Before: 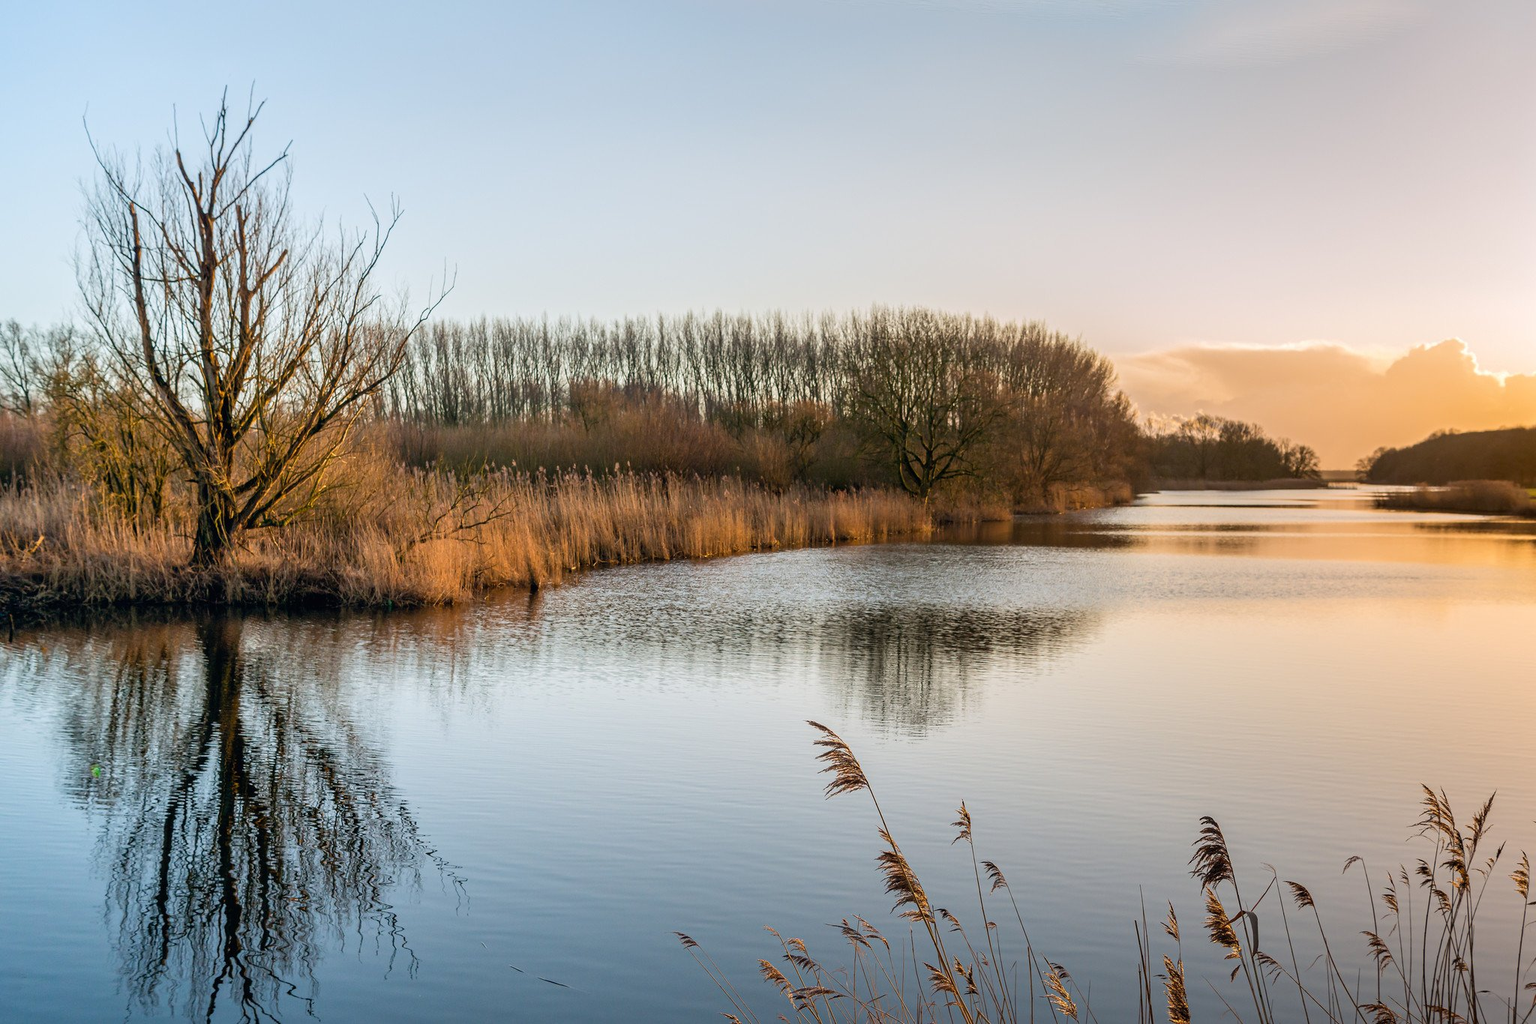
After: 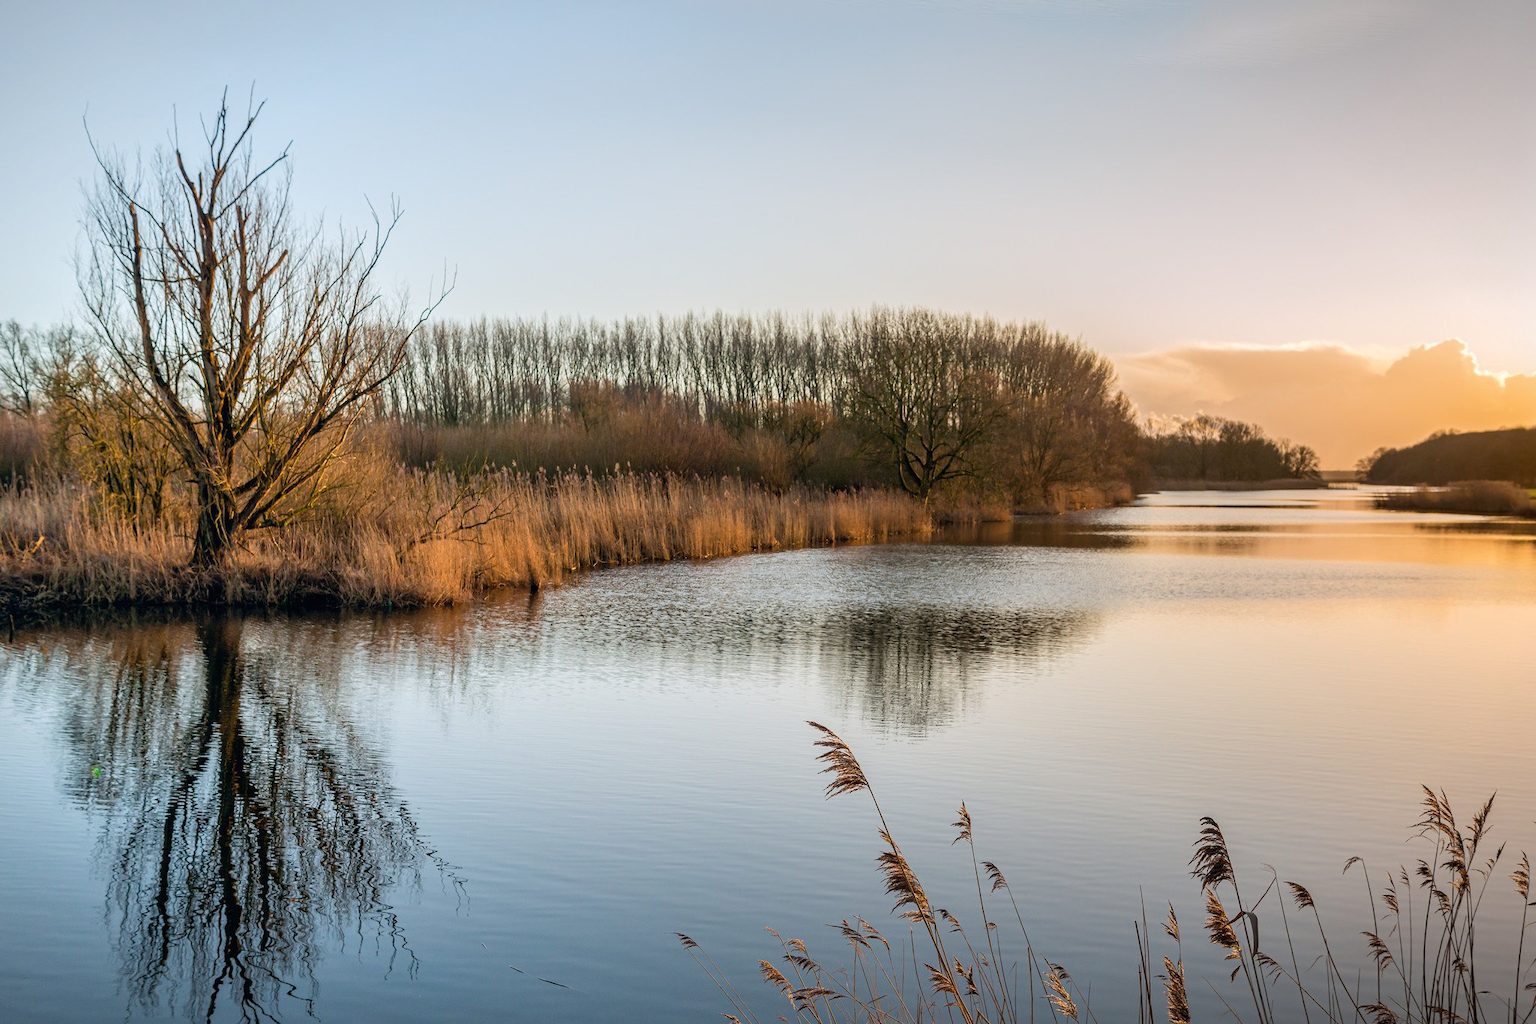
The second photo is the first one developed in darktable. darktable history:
vignetting: fall-off start 99.81%, fall-off radius 65.17%, brightness -0.477, automatic ratio true
